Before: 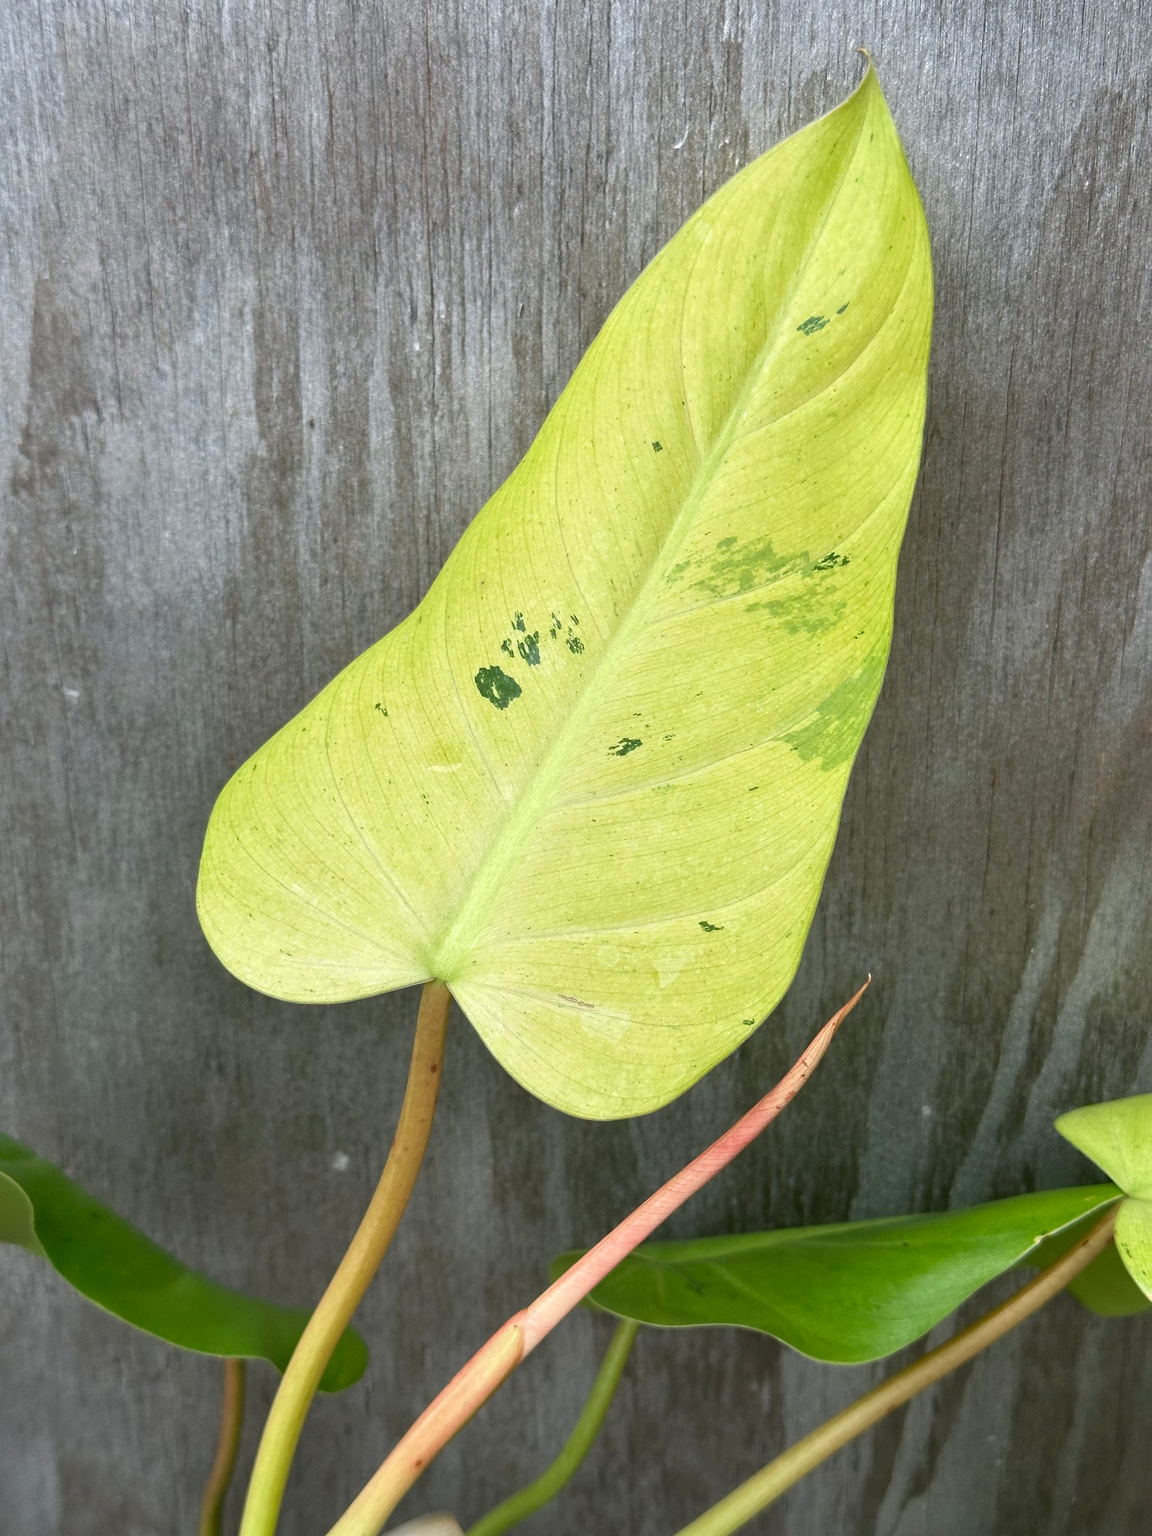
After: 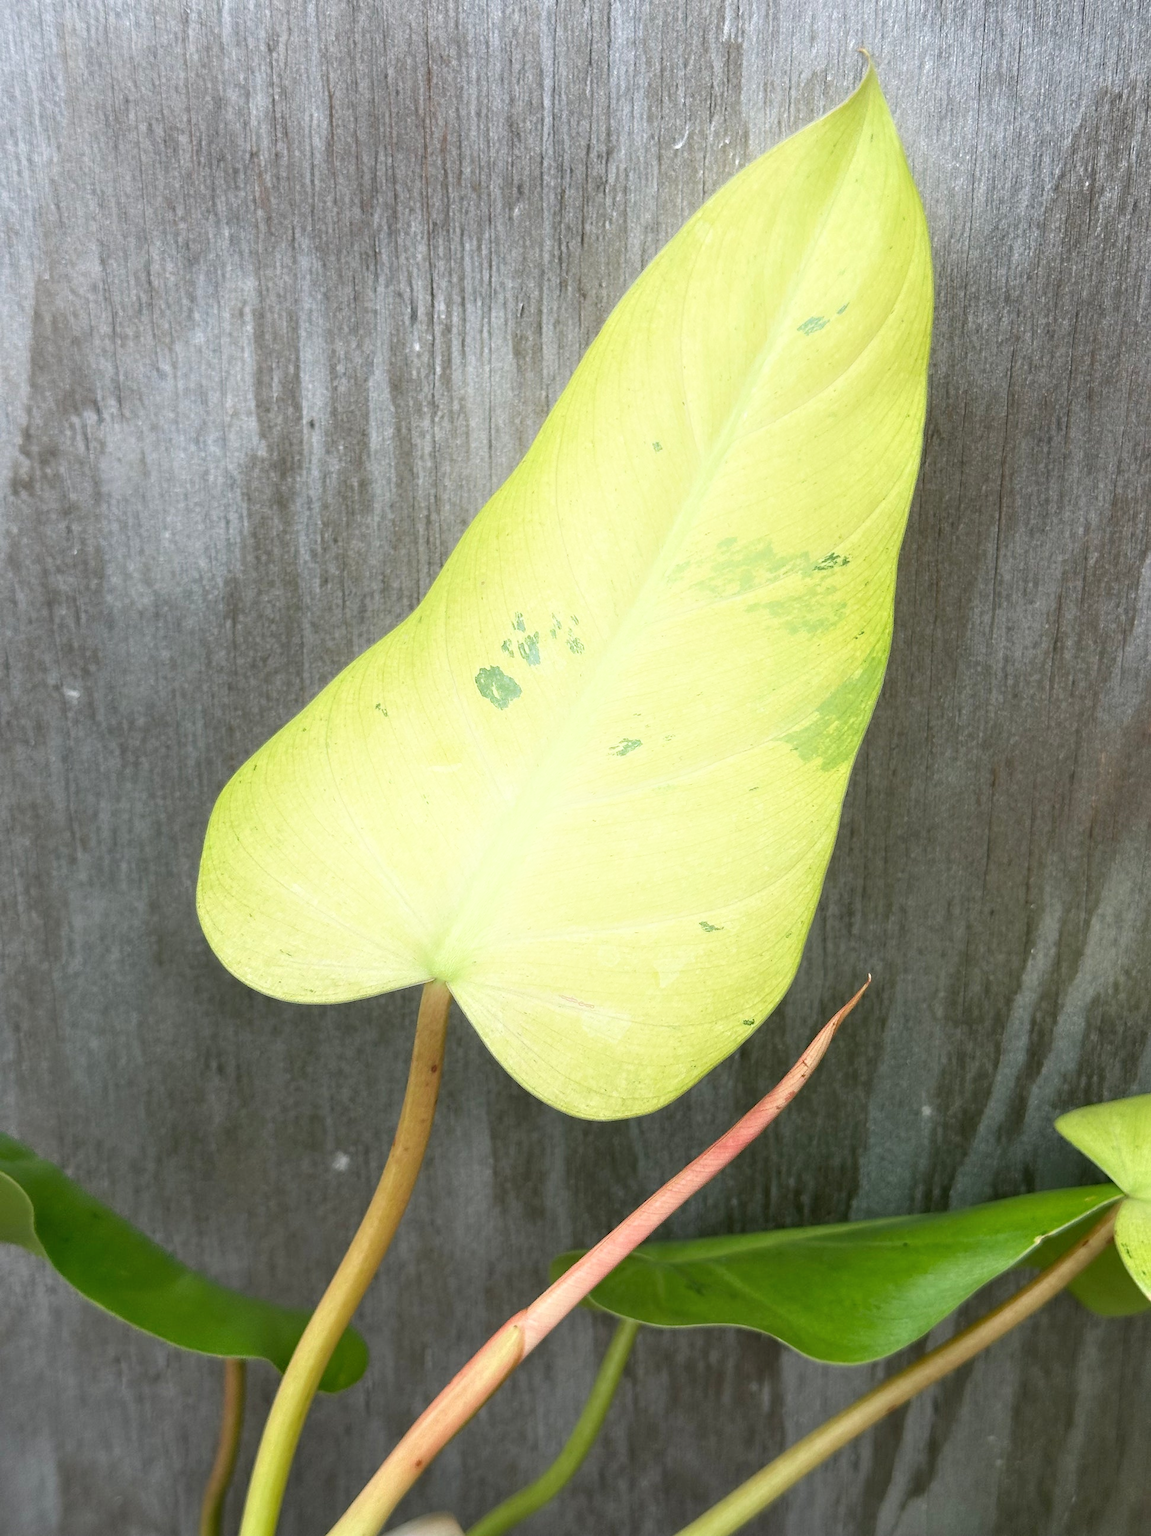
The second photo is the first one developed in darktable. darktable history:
shadows and highlights: highlights 70.7, soften with gaussian
